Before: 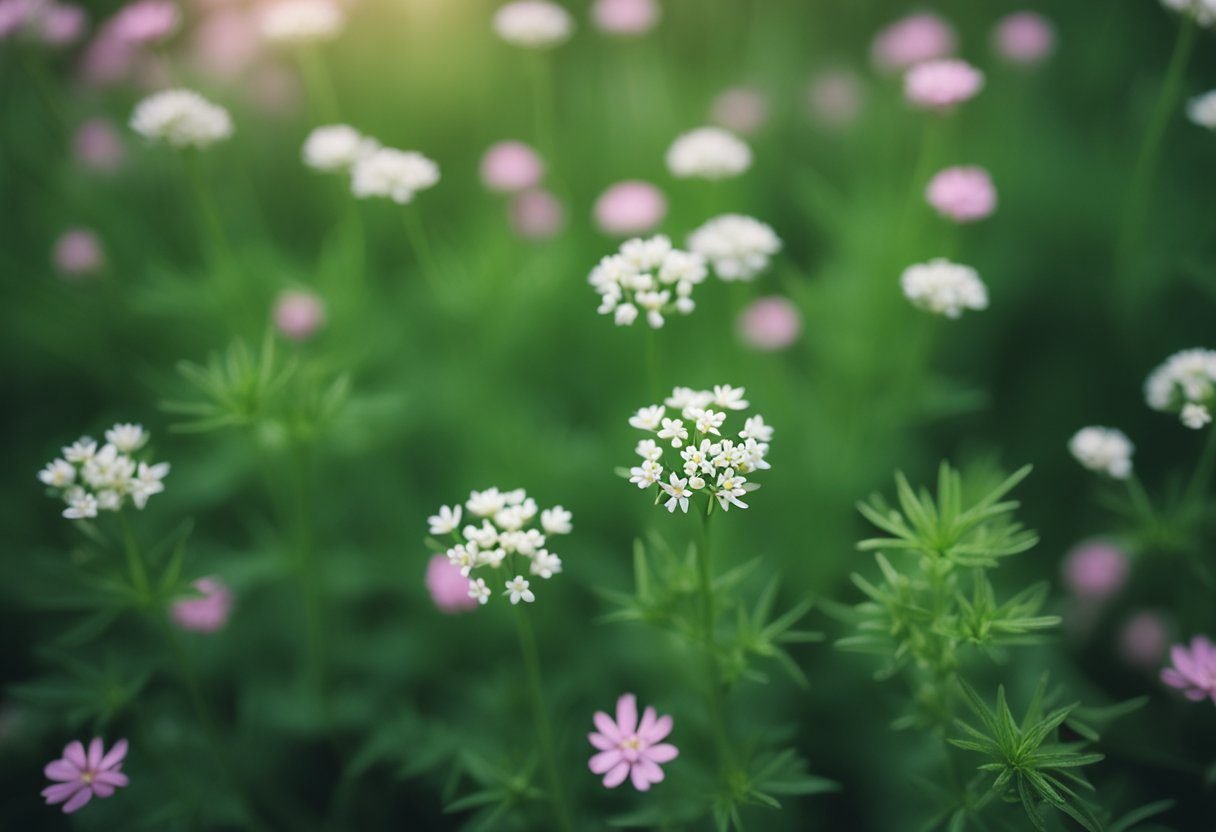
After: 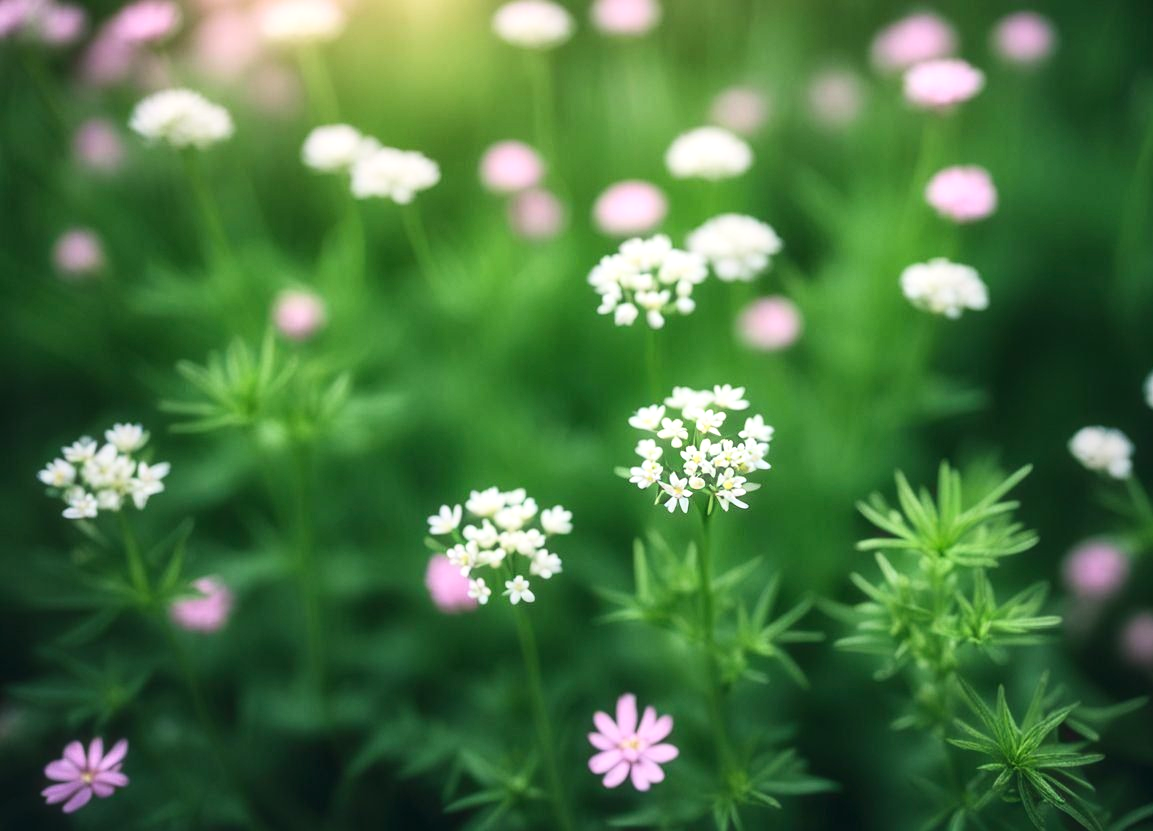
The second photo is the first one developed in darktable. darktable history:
crop and rotate: right 5.167%
local contrast: detail 130%
haze removal: strength -0.1, adaptive false
fill light: on, module defaults
tone curve: curves: ch0 [(0, 0) (0.003, 0.003) (0.011, 0.011) (0.025, 0.025) (0.044, 0.045) (0.069, 0.07) (0.1, 0.101) (0.136, 0.138) (0.177, 0.18) (0.224, 0.228) (0.277, 0.281) (0.335, 0.34) (0.399, 0.405) (0.468, 0.475) (0.543, 0.551) (0.623, 0.633) (0.709, 0.72) (0.801, 0.813) (0.898, 0.907) (1, 1)], preserve colors none
contrast brightness saturation: contrast 0.23, brightness 0.1, saturation 0.29
